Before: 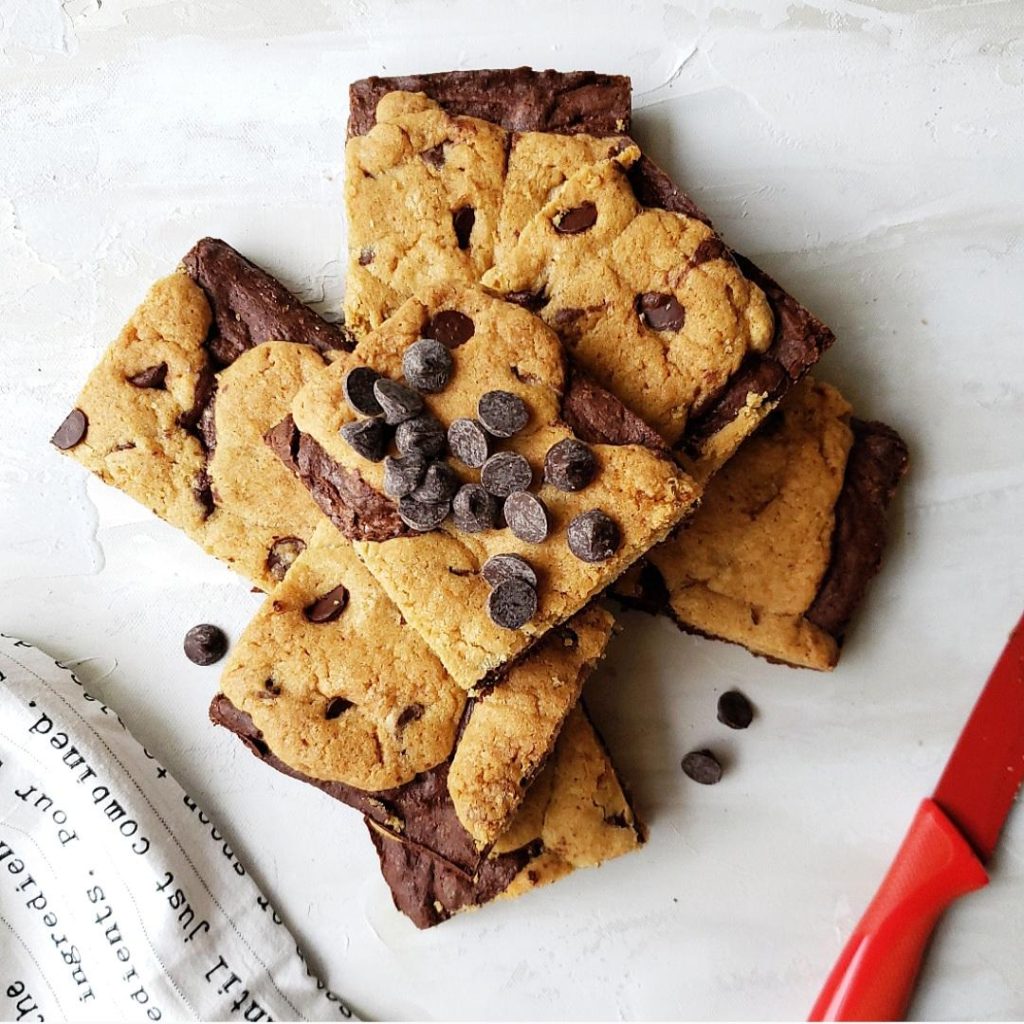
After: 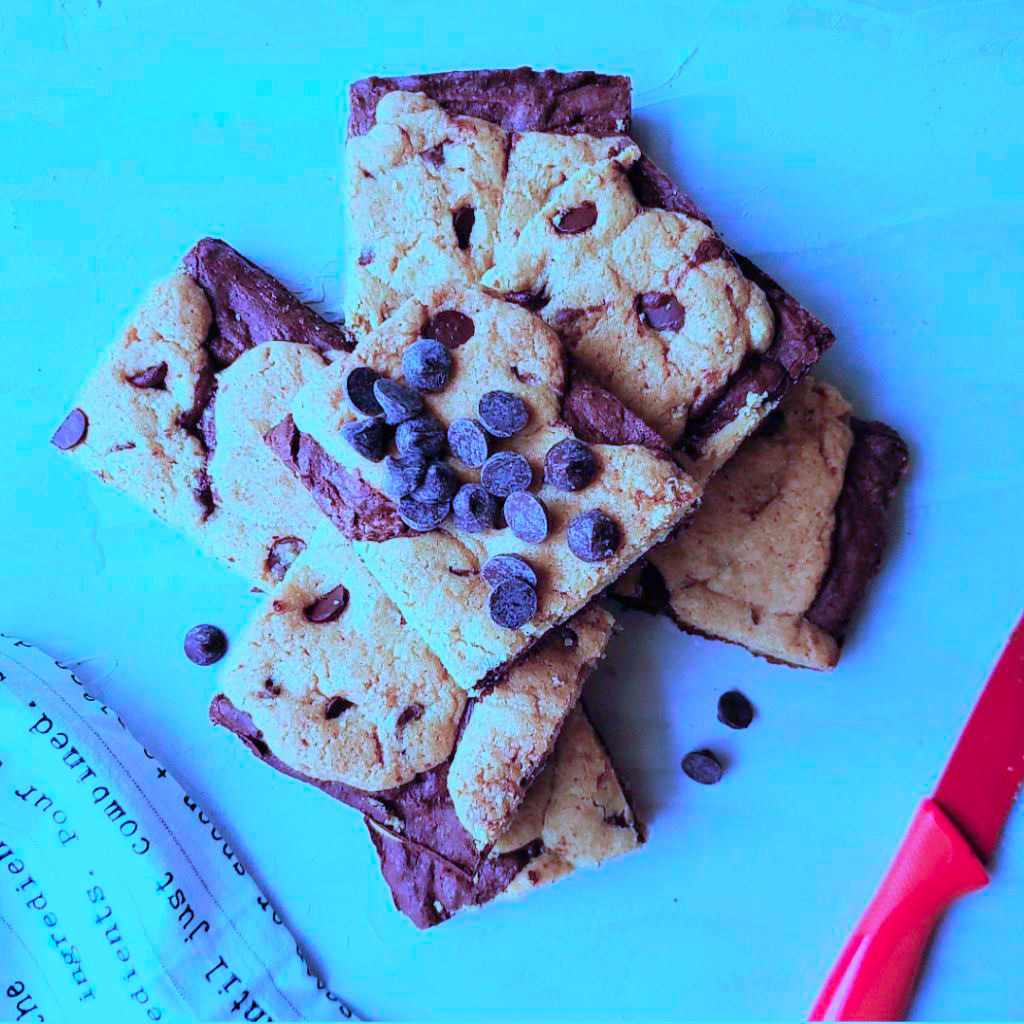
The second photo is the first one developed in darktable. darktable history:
color calibration: output R [0.948, 0.091, -0.04, 0], output G [-0.3, 1.384, -0.085, 0], output B [-0.108, 0.061, 1.08, 0], illuminant as shot in camera, x 0.484, y 0.43, temperature 2405.29 K
contrast brightness saturation: contrast 0.07, brightness 0.08, saturation 0.18
